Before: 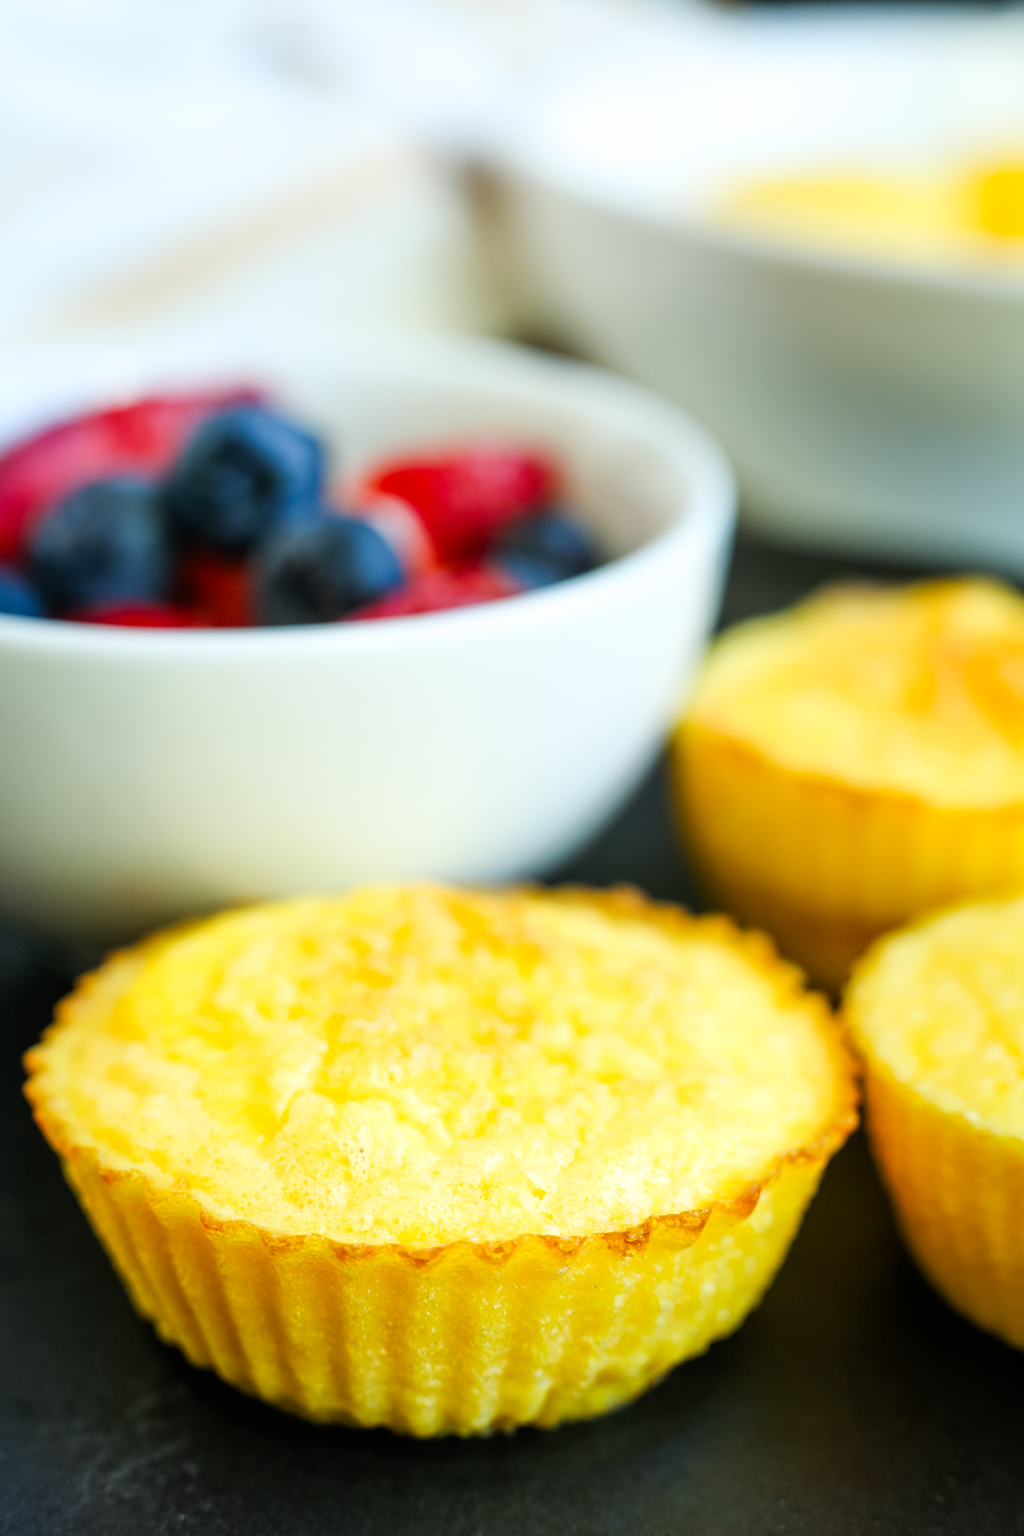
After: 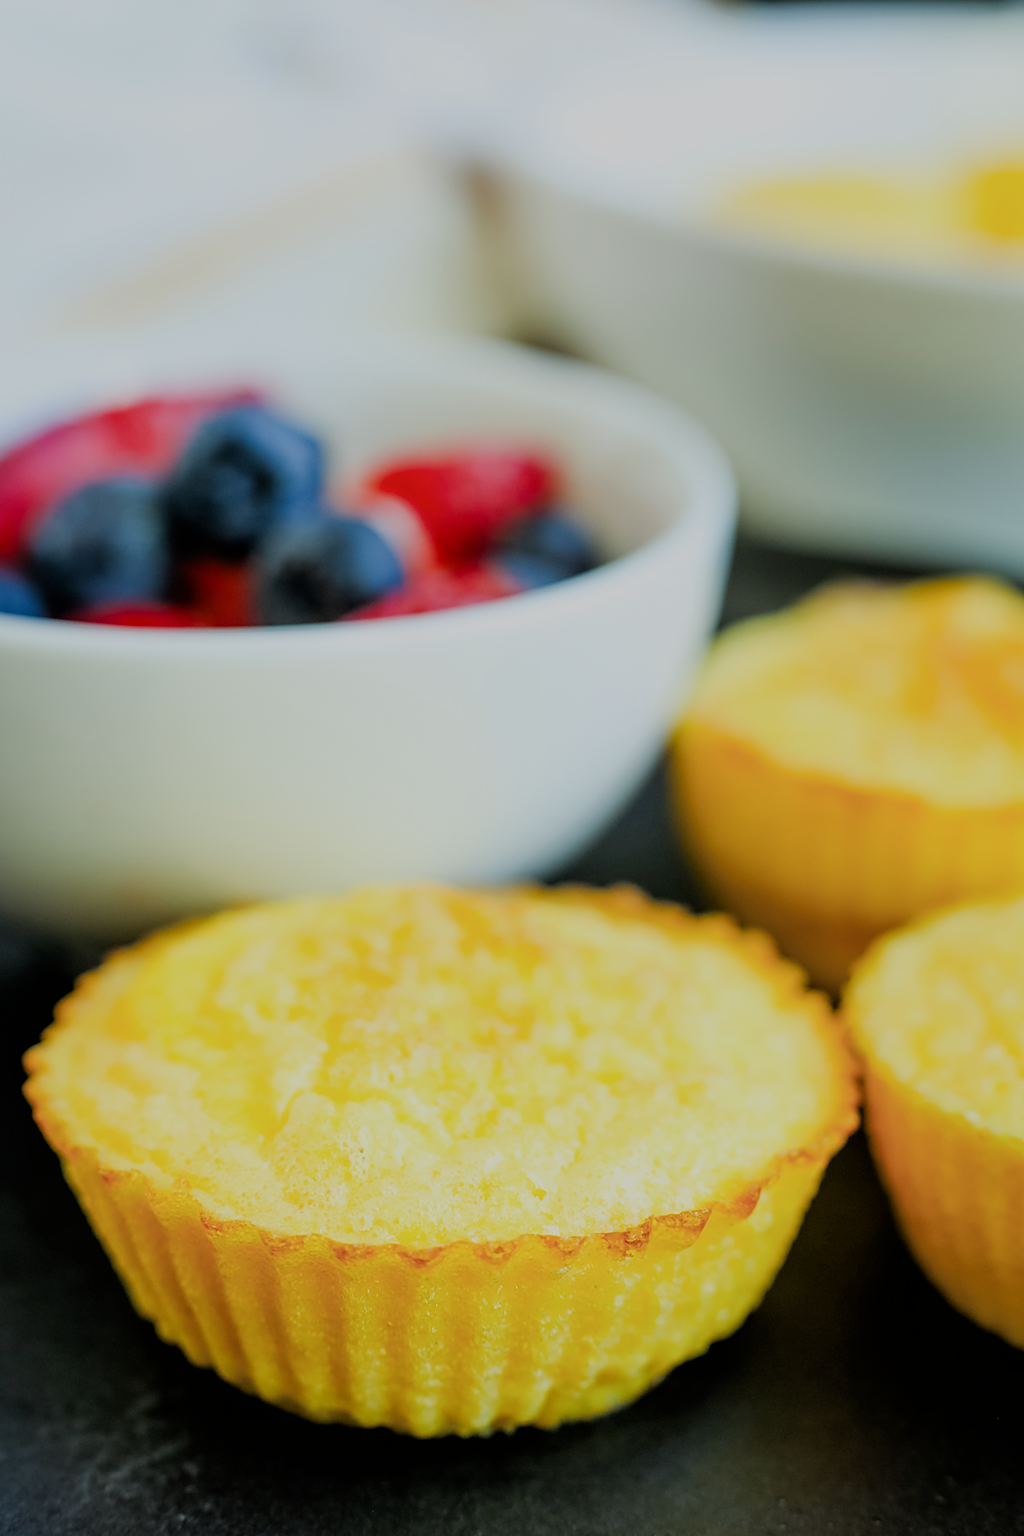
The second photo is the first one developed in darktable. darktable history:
tone equalizer: on, module defaults
sharpen: on, module defaults
filmic rgb: black relative exposure -6.59 EV, white relative exposure 4.71 EV, hardness 3.13, contrast 0.805
